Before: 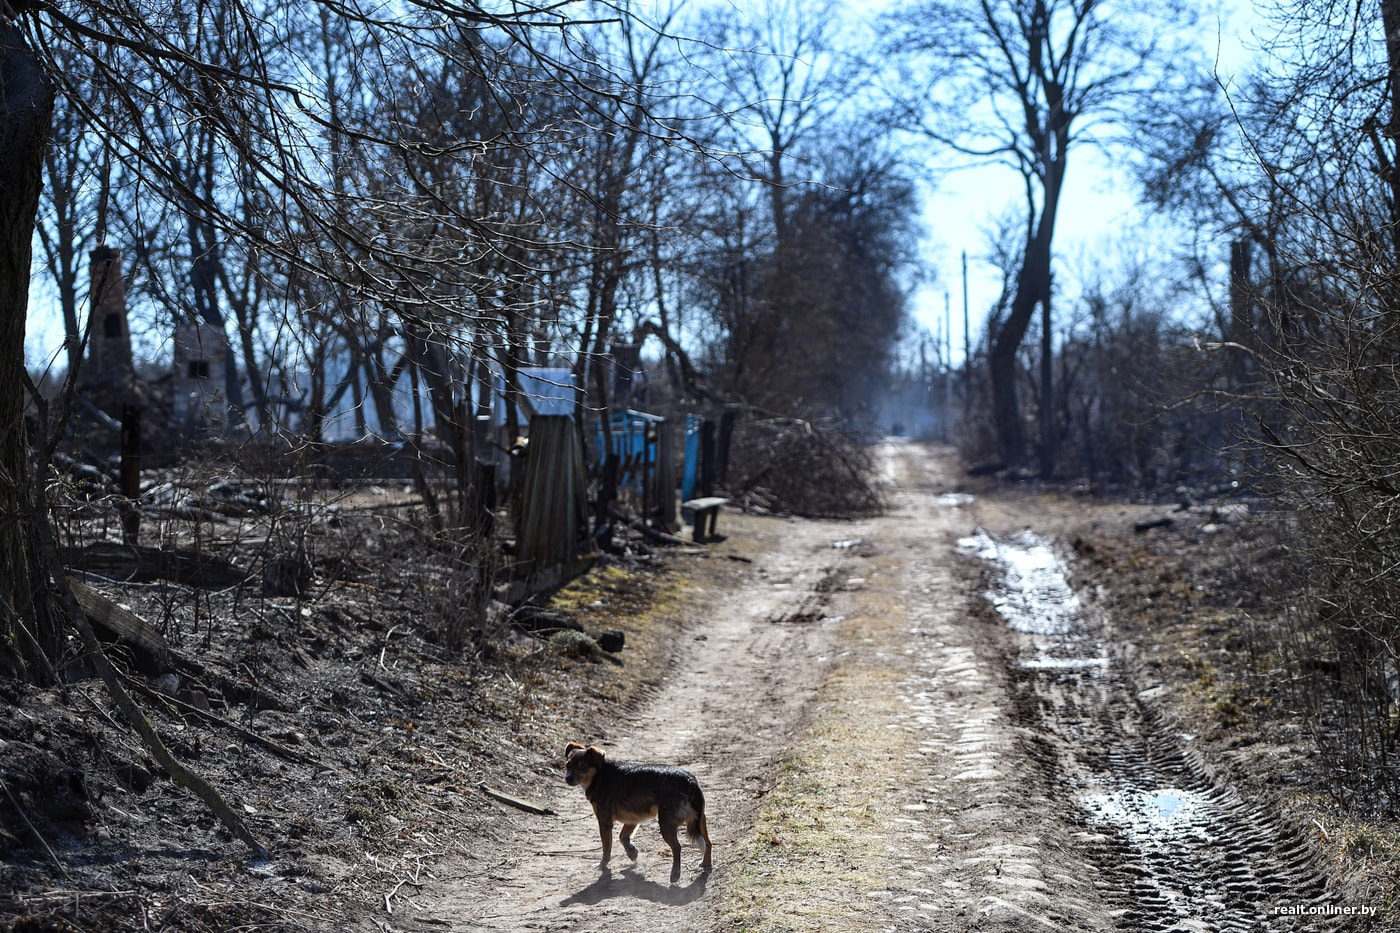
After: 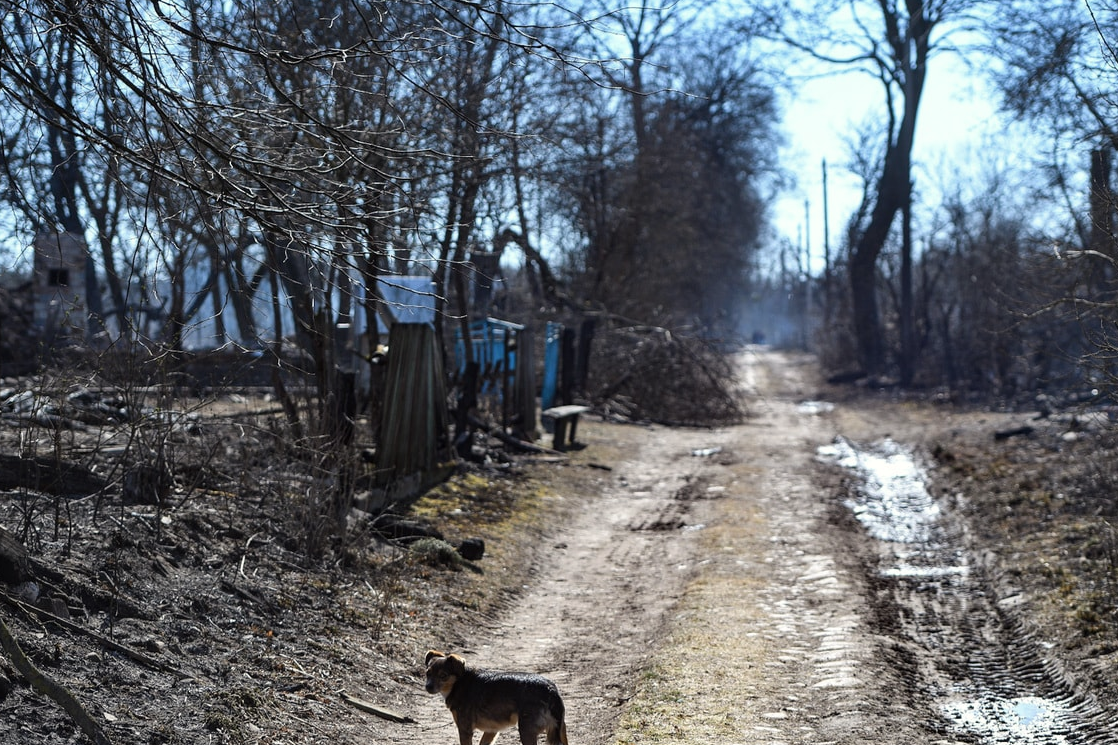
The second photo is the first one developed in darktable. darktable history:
white balance: red 1.009, blue 0.985
contrast brightness saturation: saturation -0.05
crop and rotate: left 10.071%, top 10.071%, right 10.02%, bottom 10.02%
